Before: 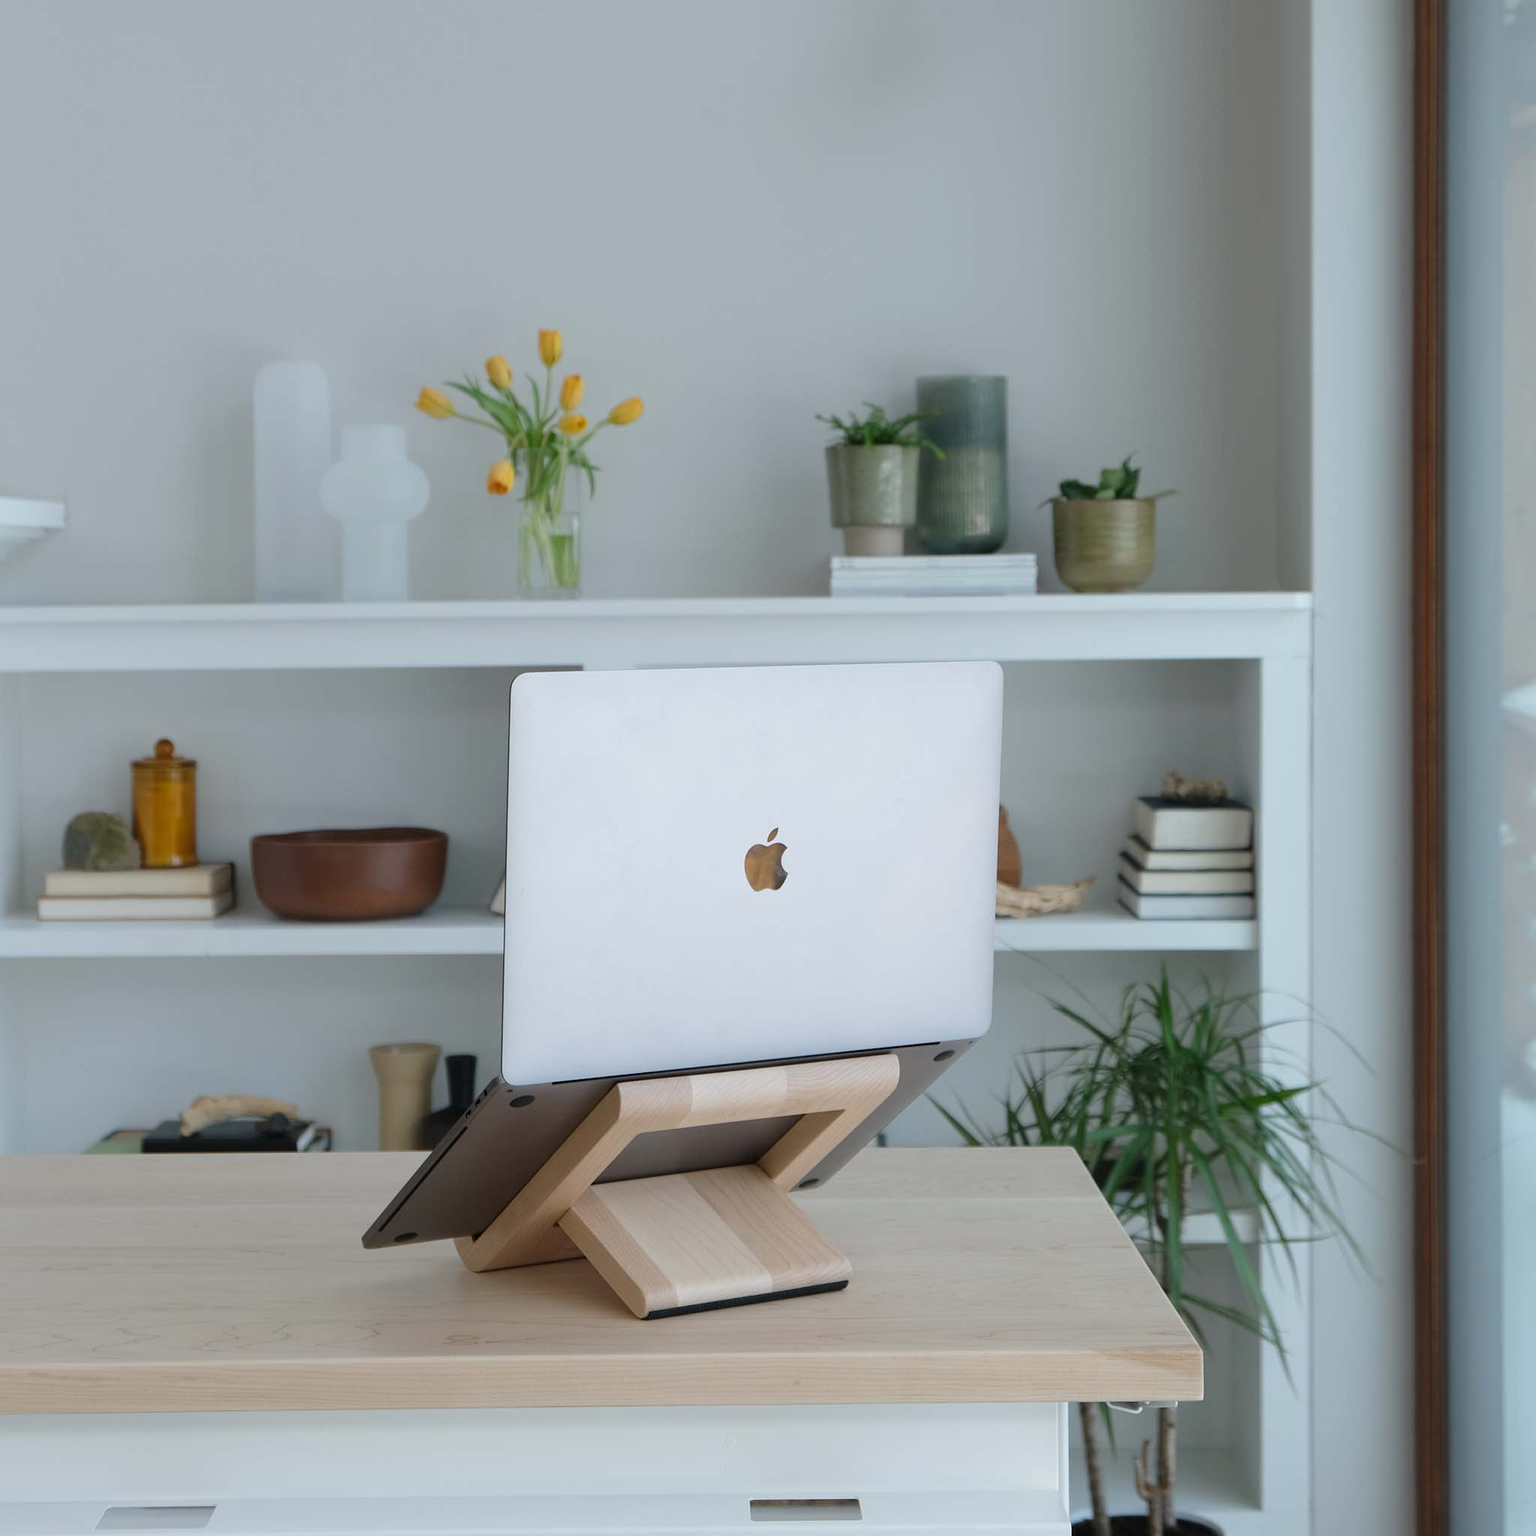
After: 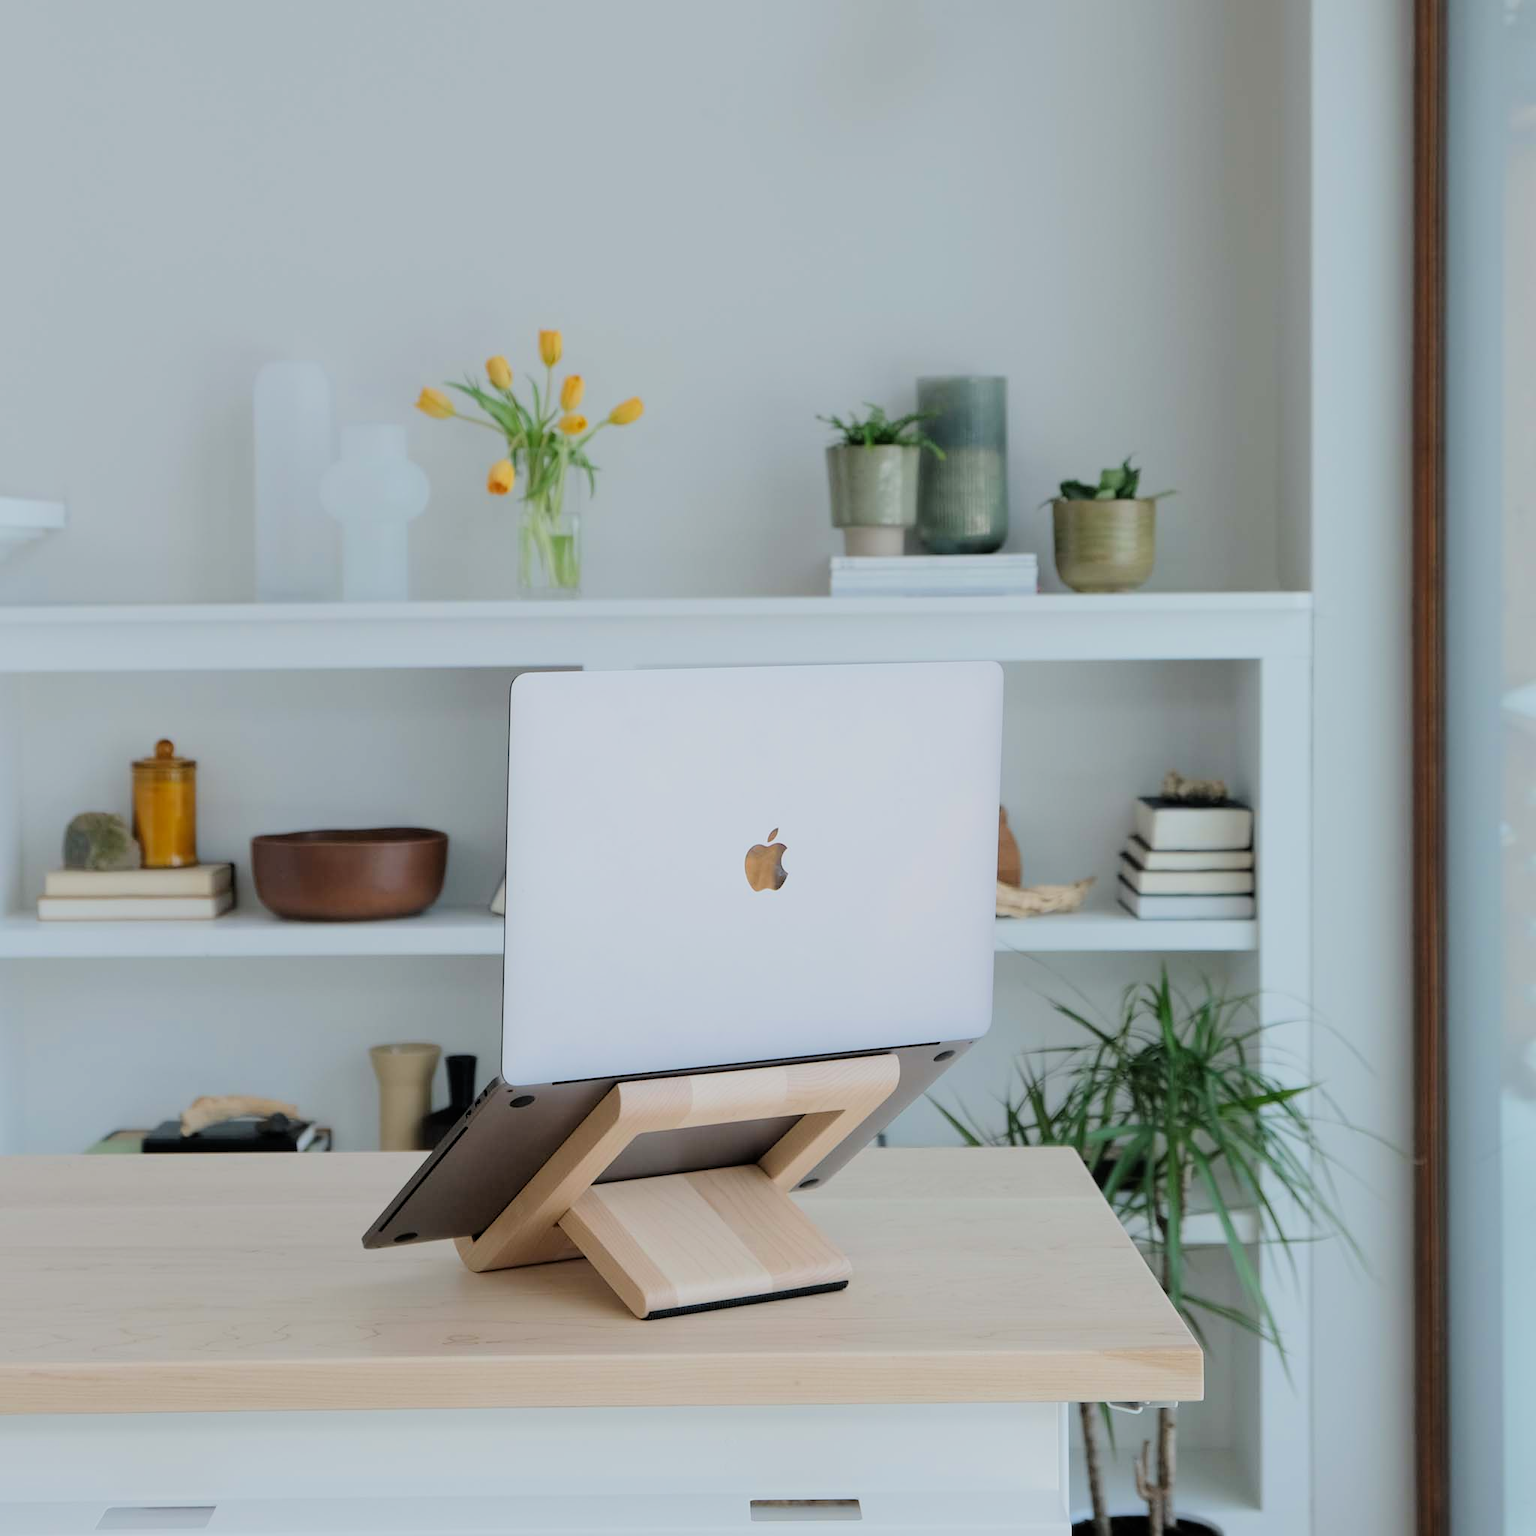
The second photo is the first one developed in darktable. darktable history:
filmic rgb: black relative exposure -7.15 EV, white relative exposure 5.36 EV, hardness 3.02, color science v6 (2022)
exposure: black level correction 0.001, exposure 0.5 EV, compensate exposure bias true, compensate highlight preservation false
